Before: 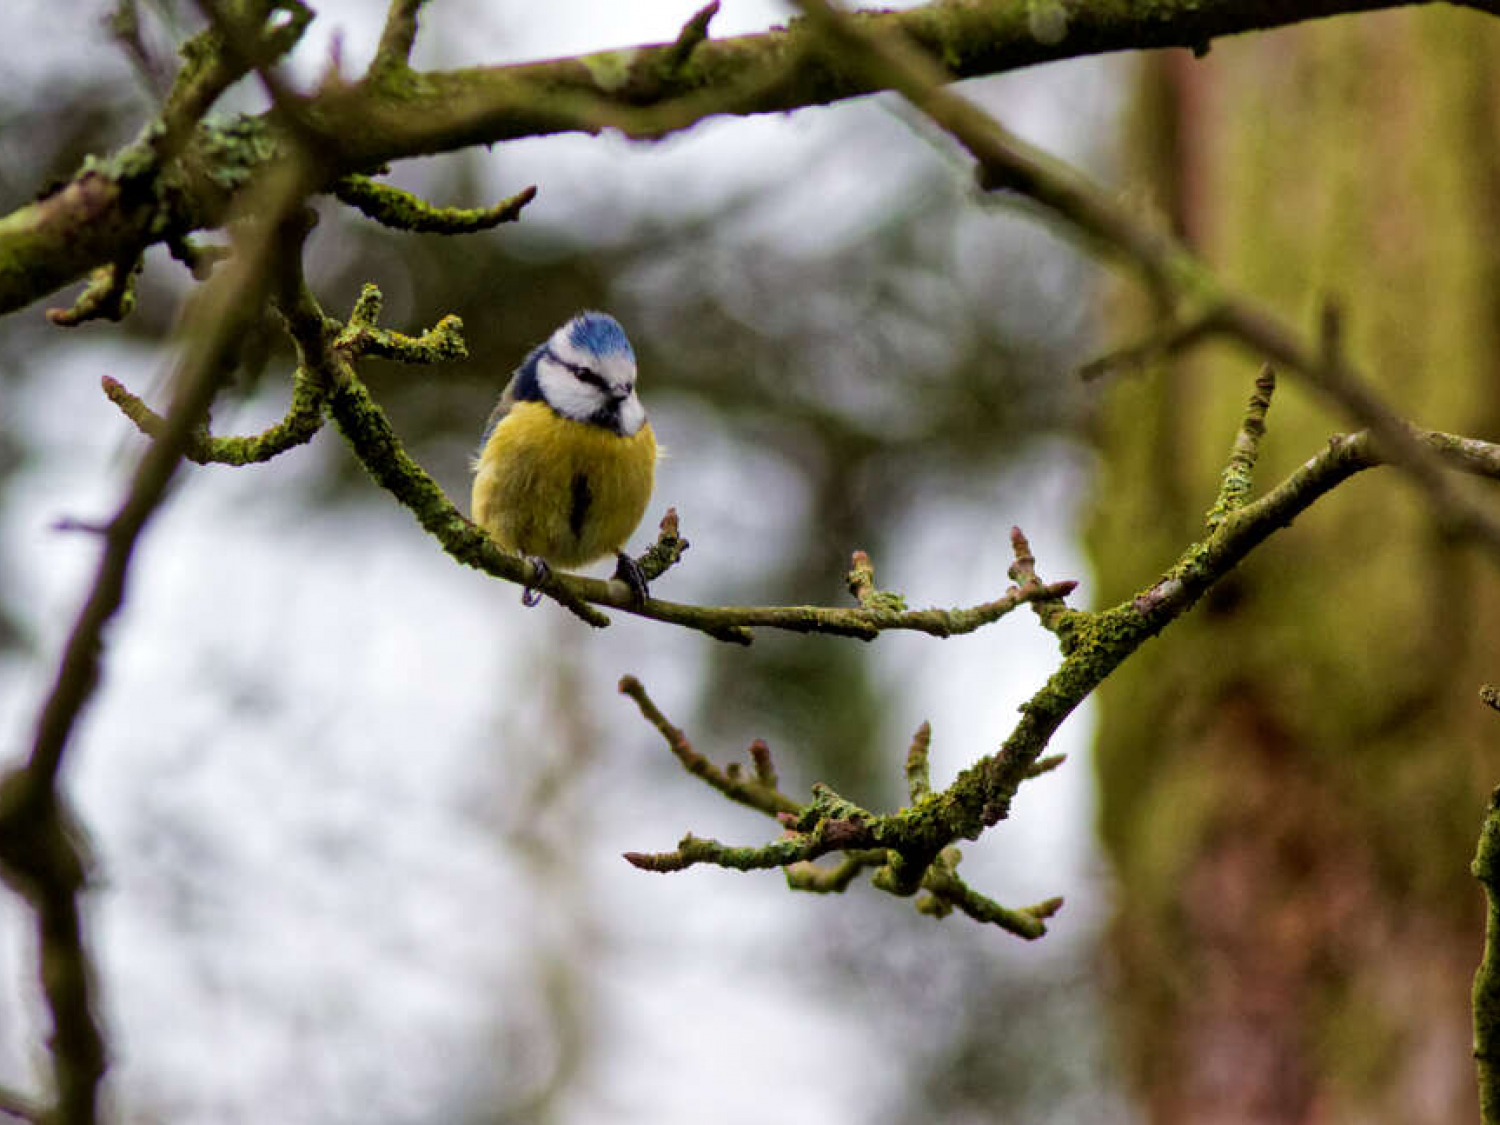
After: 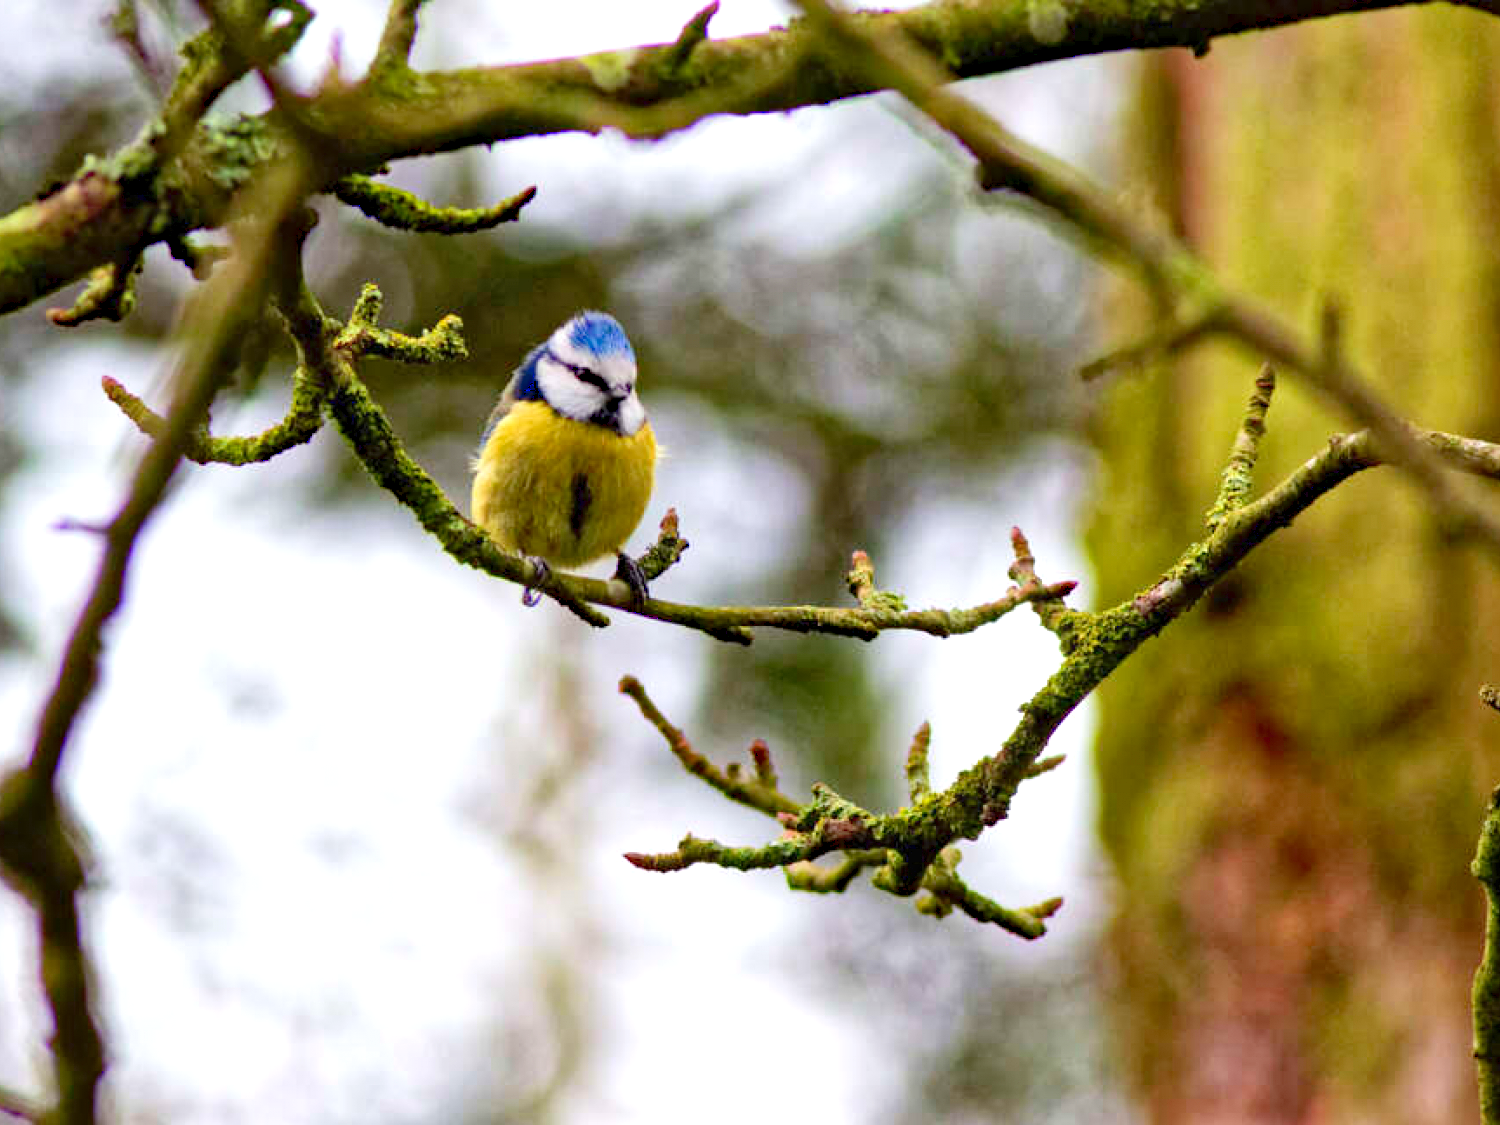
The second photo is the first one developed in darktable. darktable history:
haze removal: compatibility mode true, adaptive false
tone equalizer: -8 EV -0.427 EV, -7 EV -0.355 EV, -6 EV -0.312 EV, -5 EV -0.213 EV, -3 EV 0.204 EV, -2 EV 0.344 EV, -1 EV 0.406 EV, +0 EV 0.396 EV, edges refinement/feathering 500, mask exposure compensation -1.57 EV, preserve details no
levels: levels [0, 0.397, 0.955]
